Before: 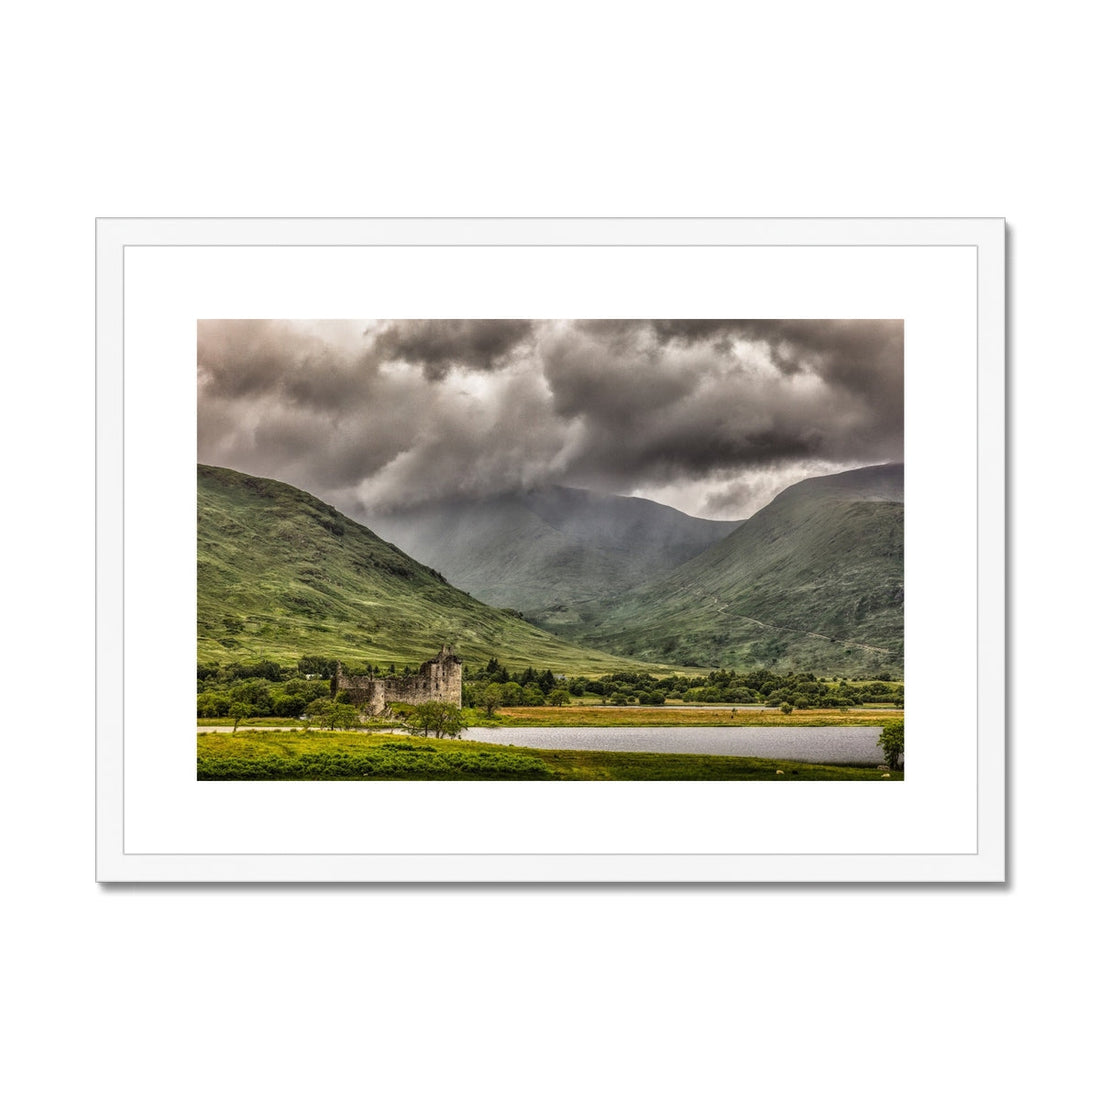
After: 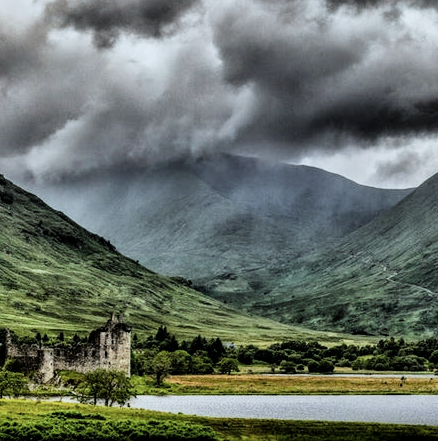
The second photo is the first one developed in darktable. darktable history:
filmic rgb: black relative exposure -5.1 EV, white relative exposure 3.51 EV, threshold 5.95 EV, hardness 3.18, contrast 1.517, highlights saturation mix -49.91%, enable highlight reconstruction true
crop: left 30.099%, top 30.195%, right 30.035%, bottom 29.638%
color calibration: illuminant Planckian (black body), x 0.378, y 0.375, temperature 4033.96 K
